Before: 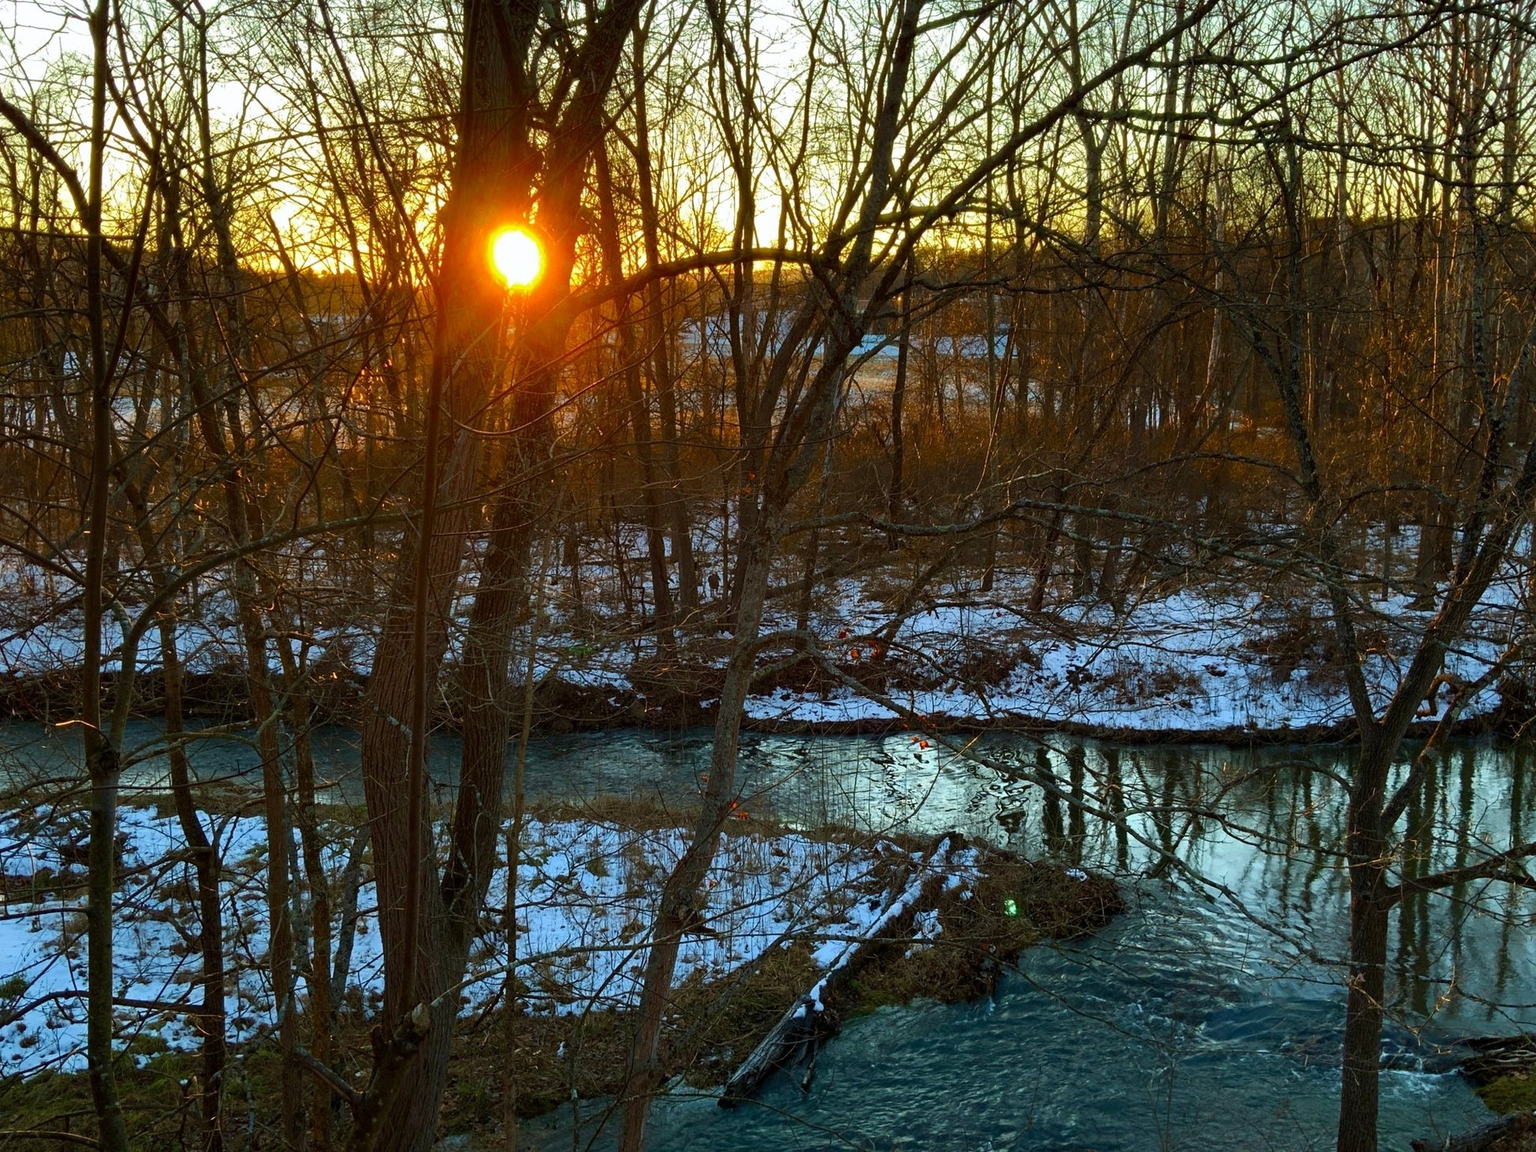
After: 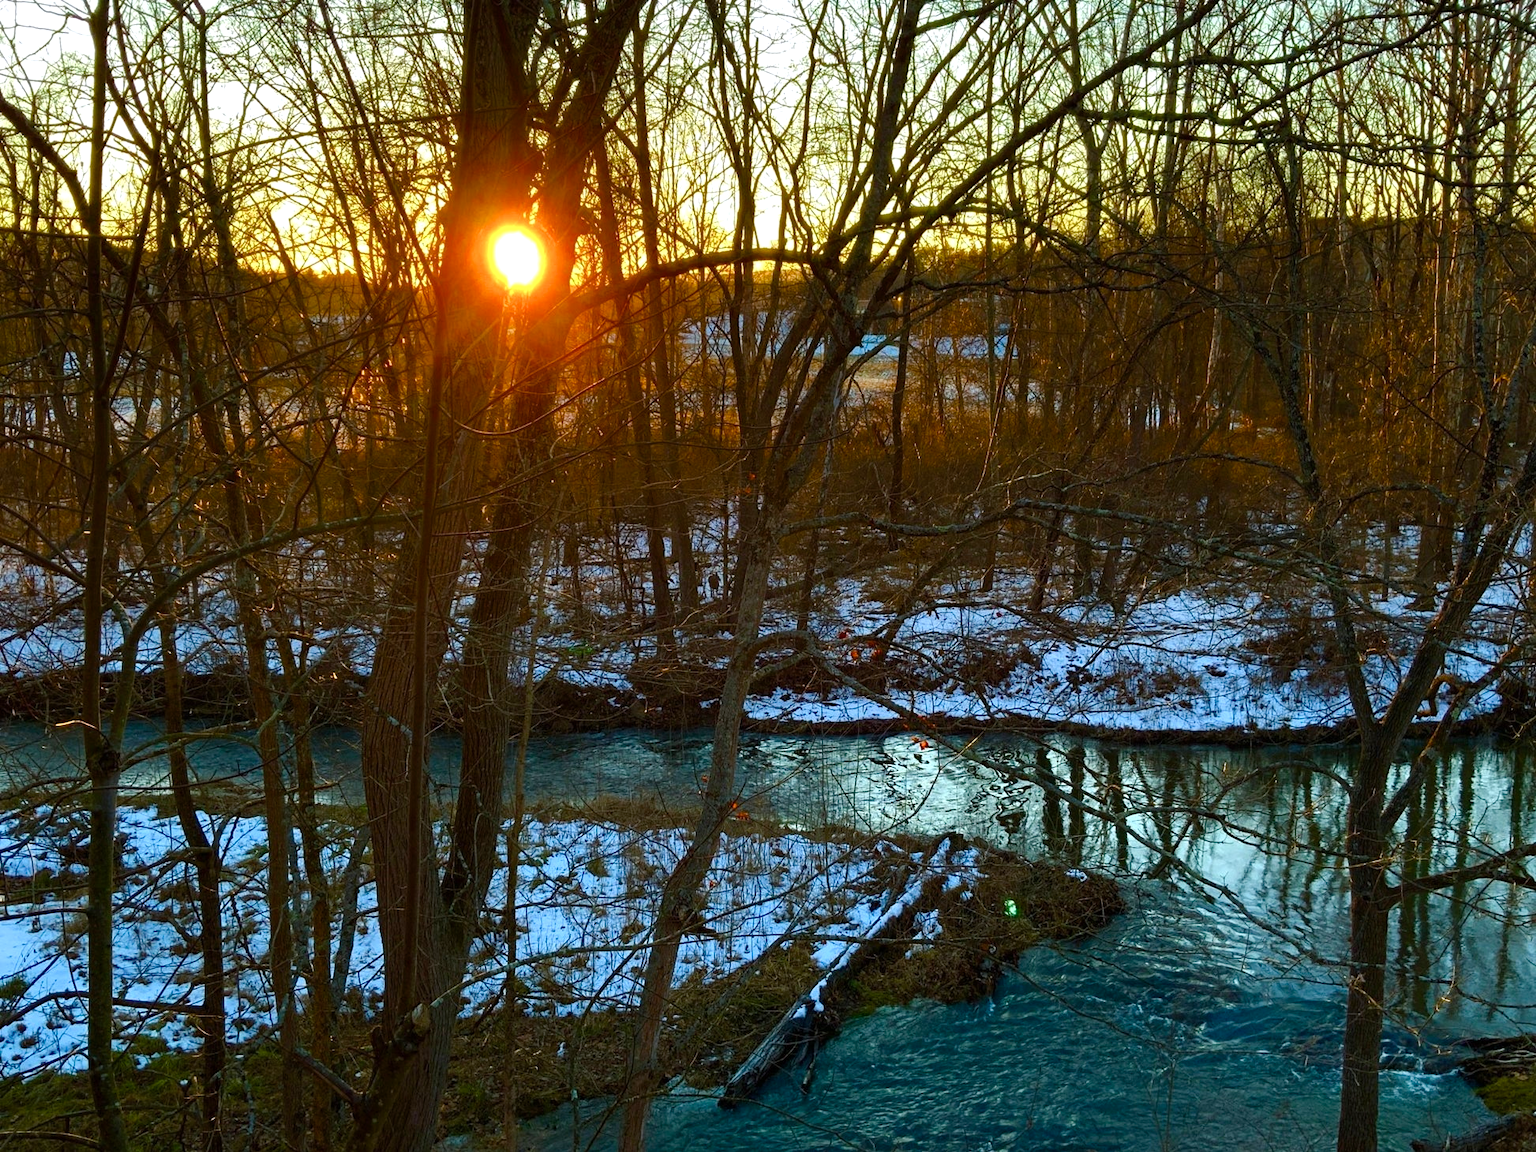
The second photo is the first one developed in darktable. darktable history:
white balance: red 0.988, blue 1.017
color balance rgb: linear chroma grading › shadows 32%, linear chroma grading › global chroma -2%, linear chroma grading › mid-tones 4%, perceptual saturation grading › global saturation -2%, perceptual saturation grading › highlights -8%, perceptual saturation grading › mid-tones 8%, perceptual saturation grading › shadows 4%, perceptual brilliance grading › highlights 8%, perceptual brilliance grading › mid-tones 4%, perceptual brilliance grading › shadows 2%, global vibrance 16%, saturation formula JzAzBz (2021)
